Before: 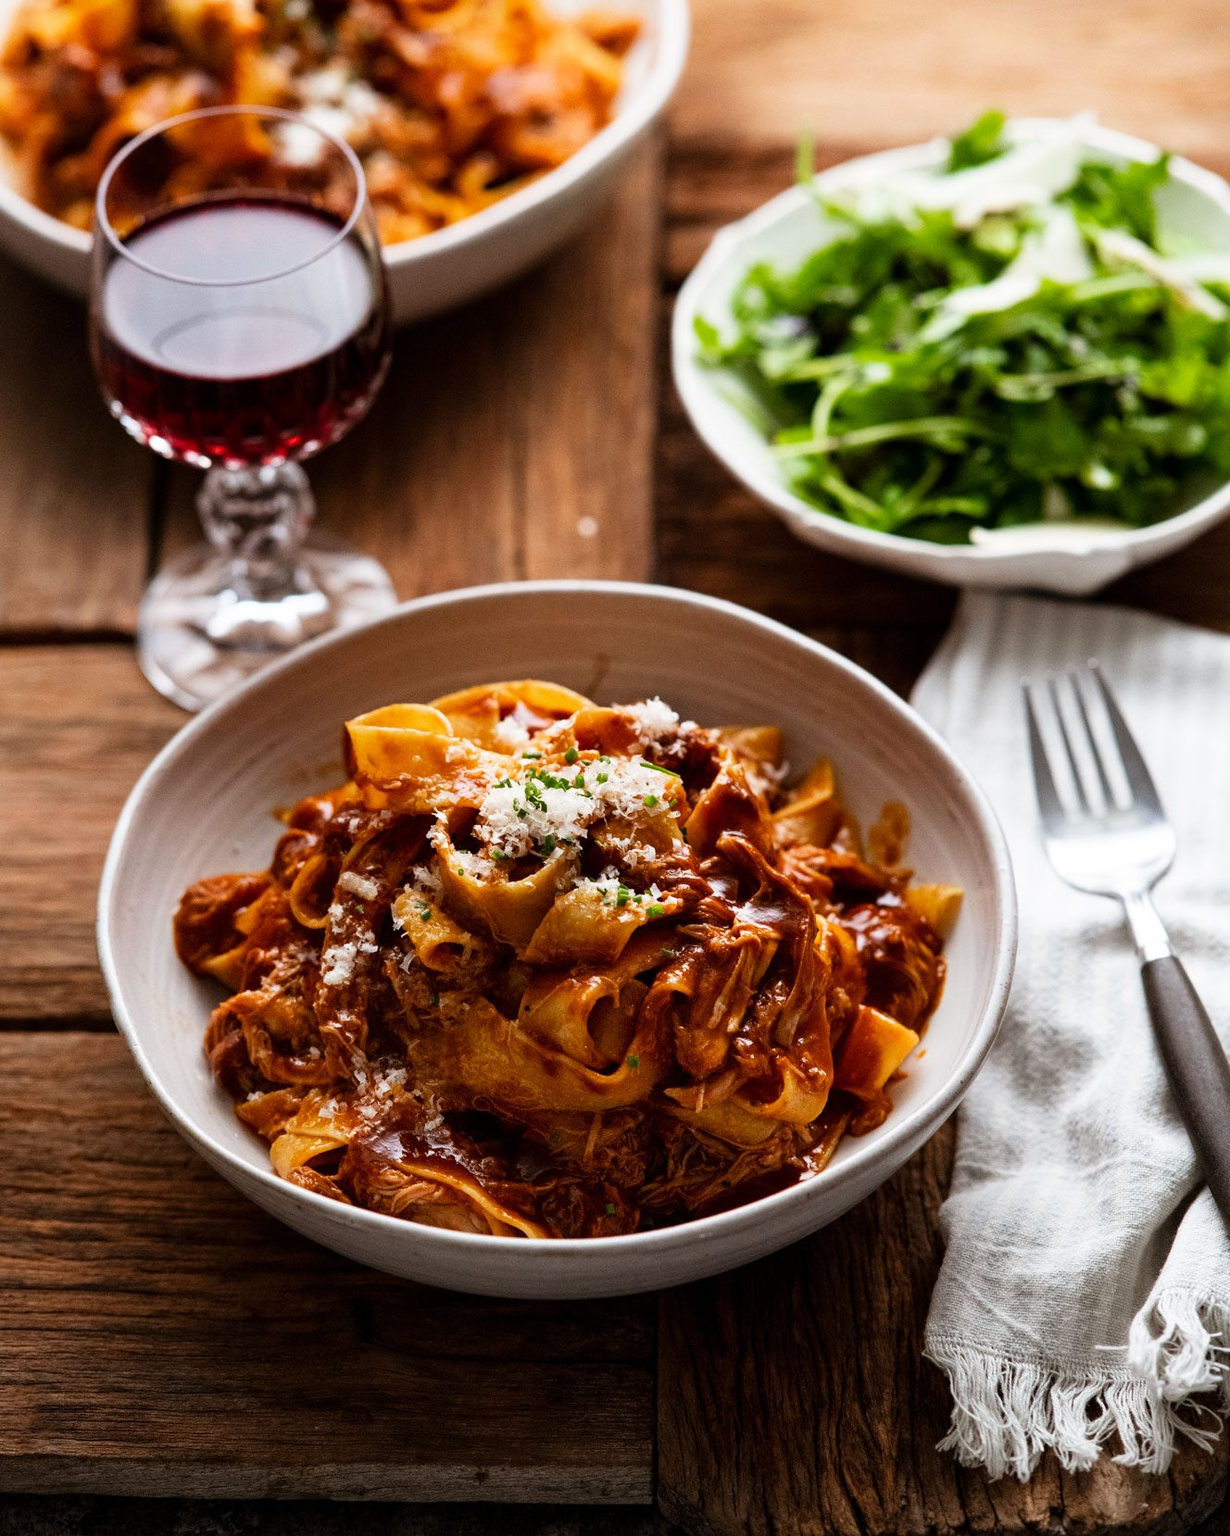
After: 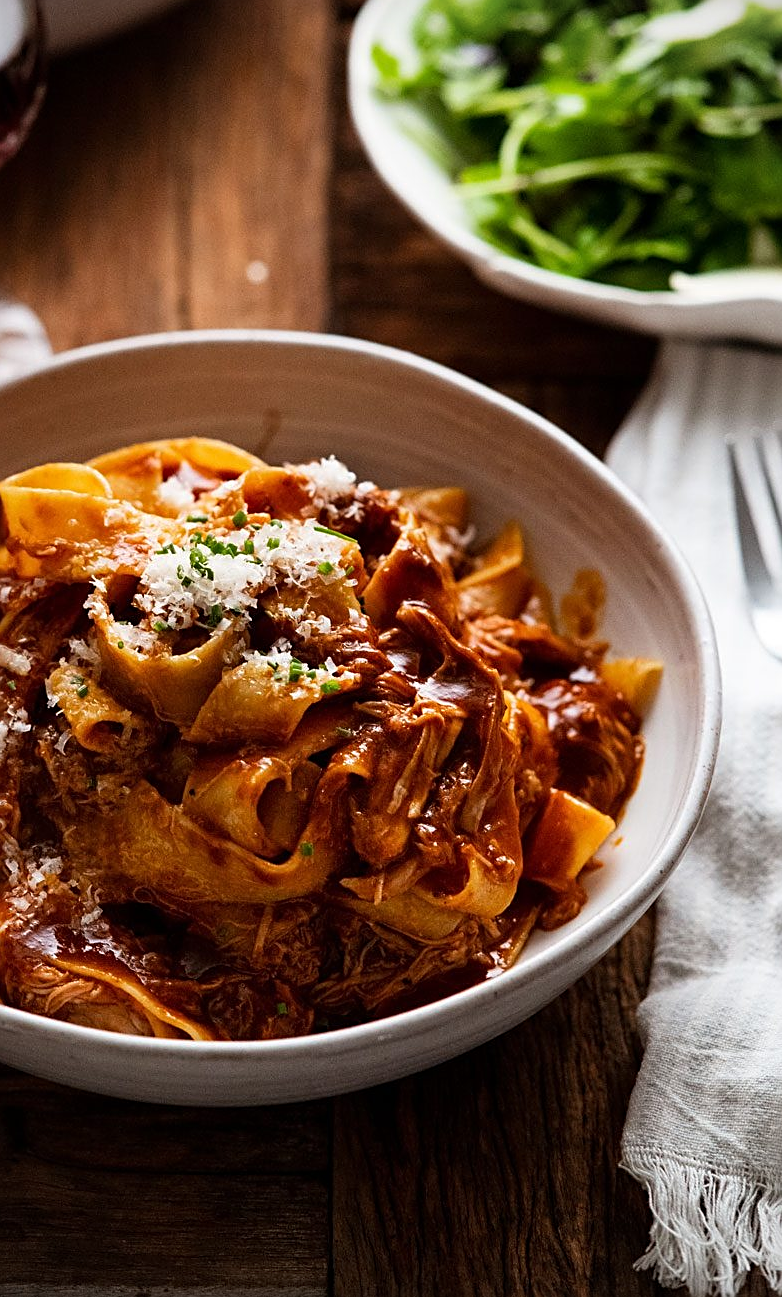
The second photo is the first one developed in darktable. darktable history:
sharpen: on, module defaults
vignetting: fall-off start 91.48%
crop and rotate: left 28.452%, top 17.926%, right 12.645%, bottom 3.858%
